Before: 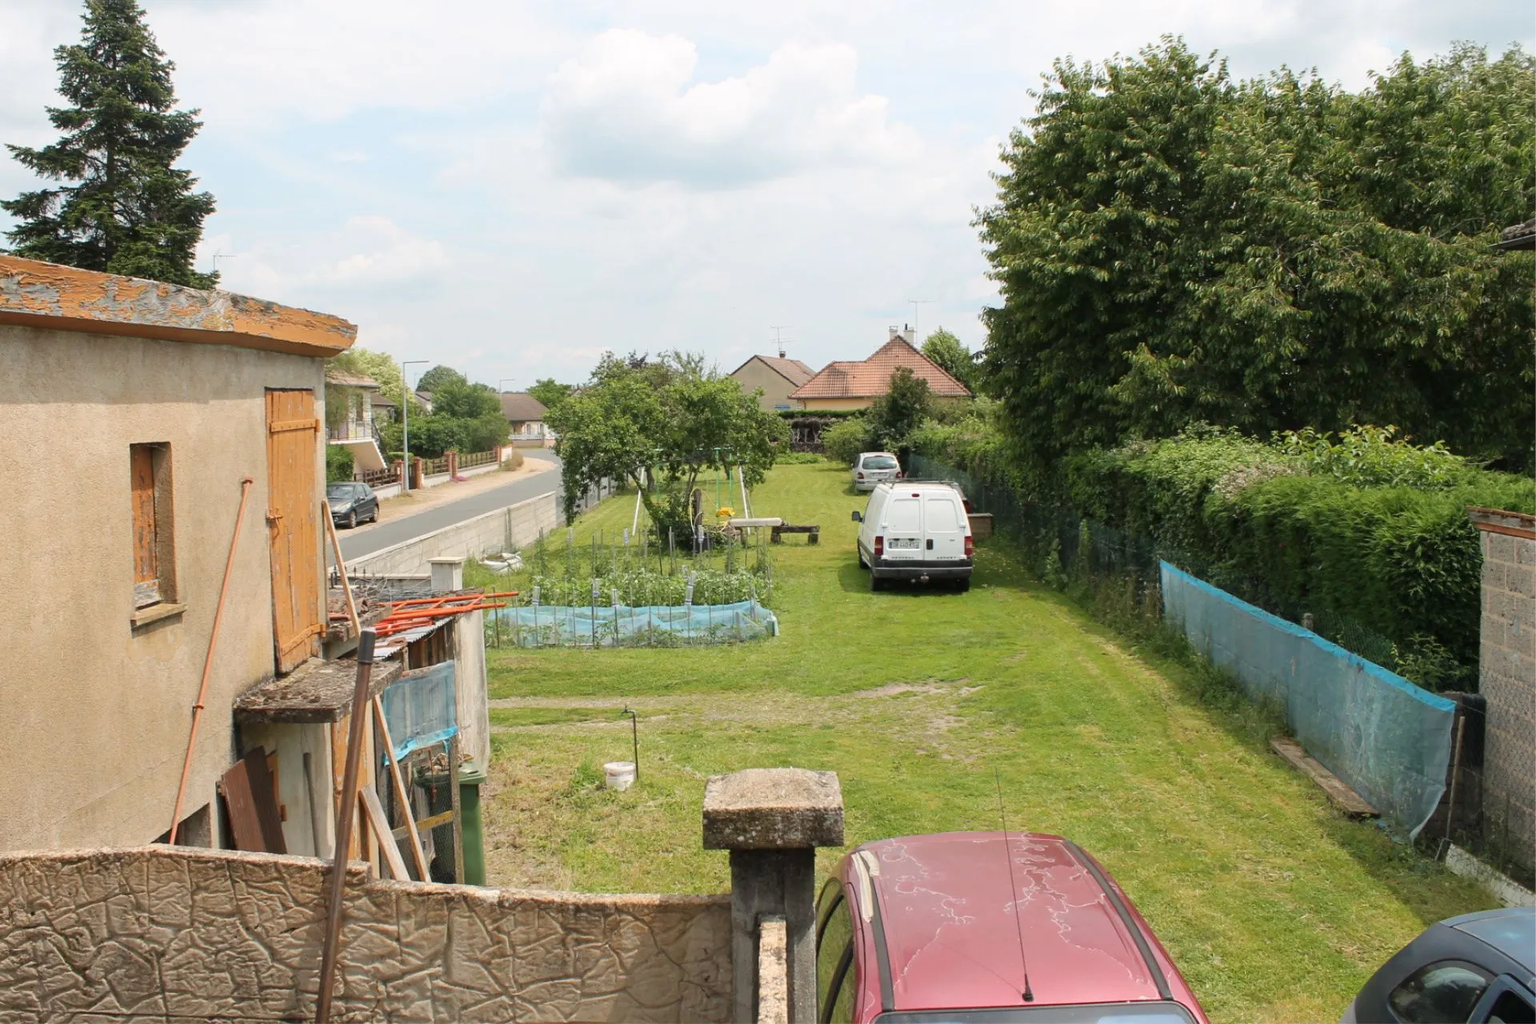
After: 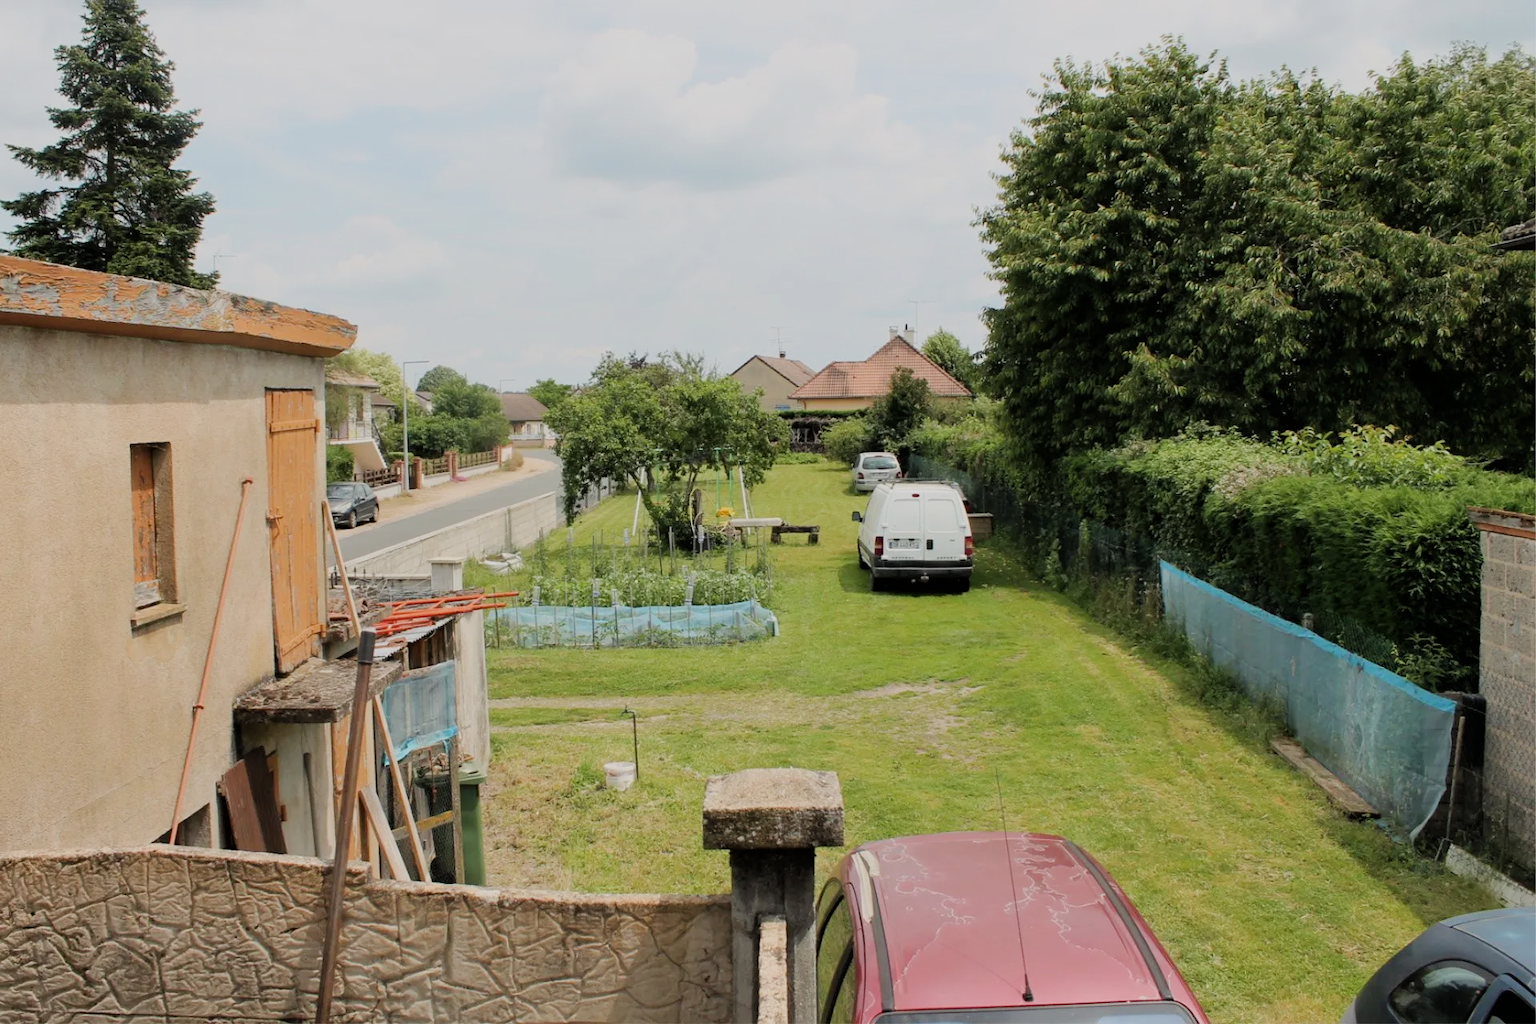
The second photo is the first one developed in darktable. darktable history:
contrast equalizer: y [[0.439, 0.44, 0.442, 0.457, 0.493, 0.498], [0.5 ×6], [0.5 ×6], [0 ×6], [0 ×6]], mix -0.283
filmic rgb: black relative exposure -7.65 EV, white relative exposure 4.56 EV, threshold 5.97 EV, hardness 3.61, enable highlight reconstruction true
